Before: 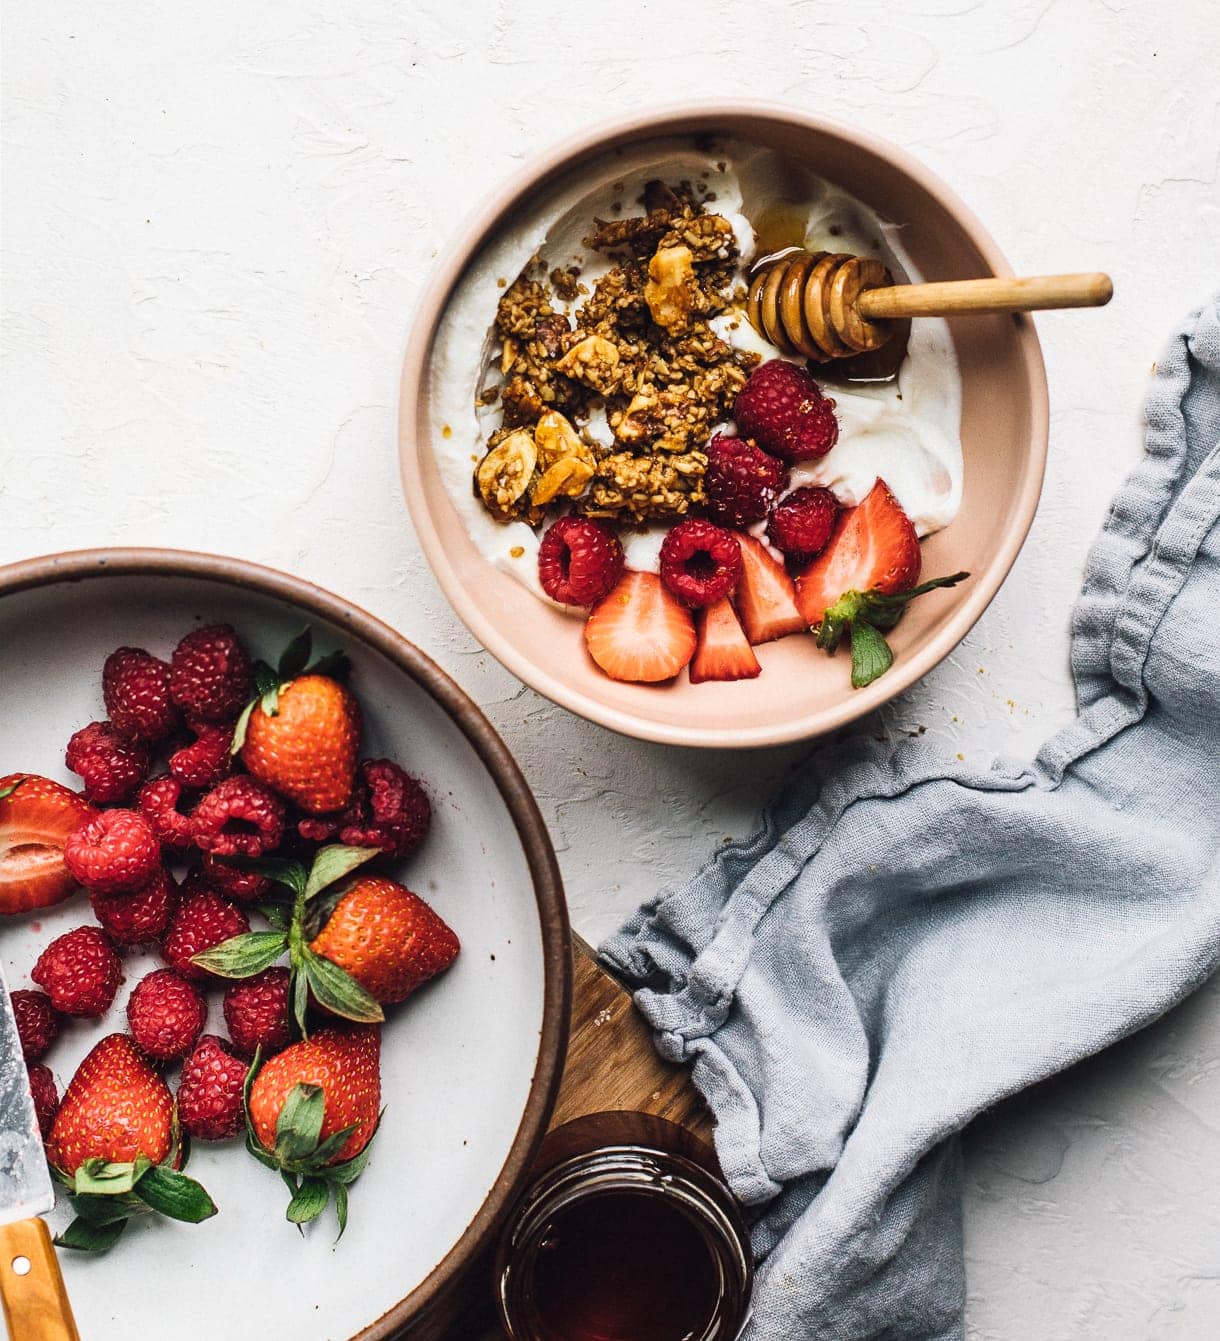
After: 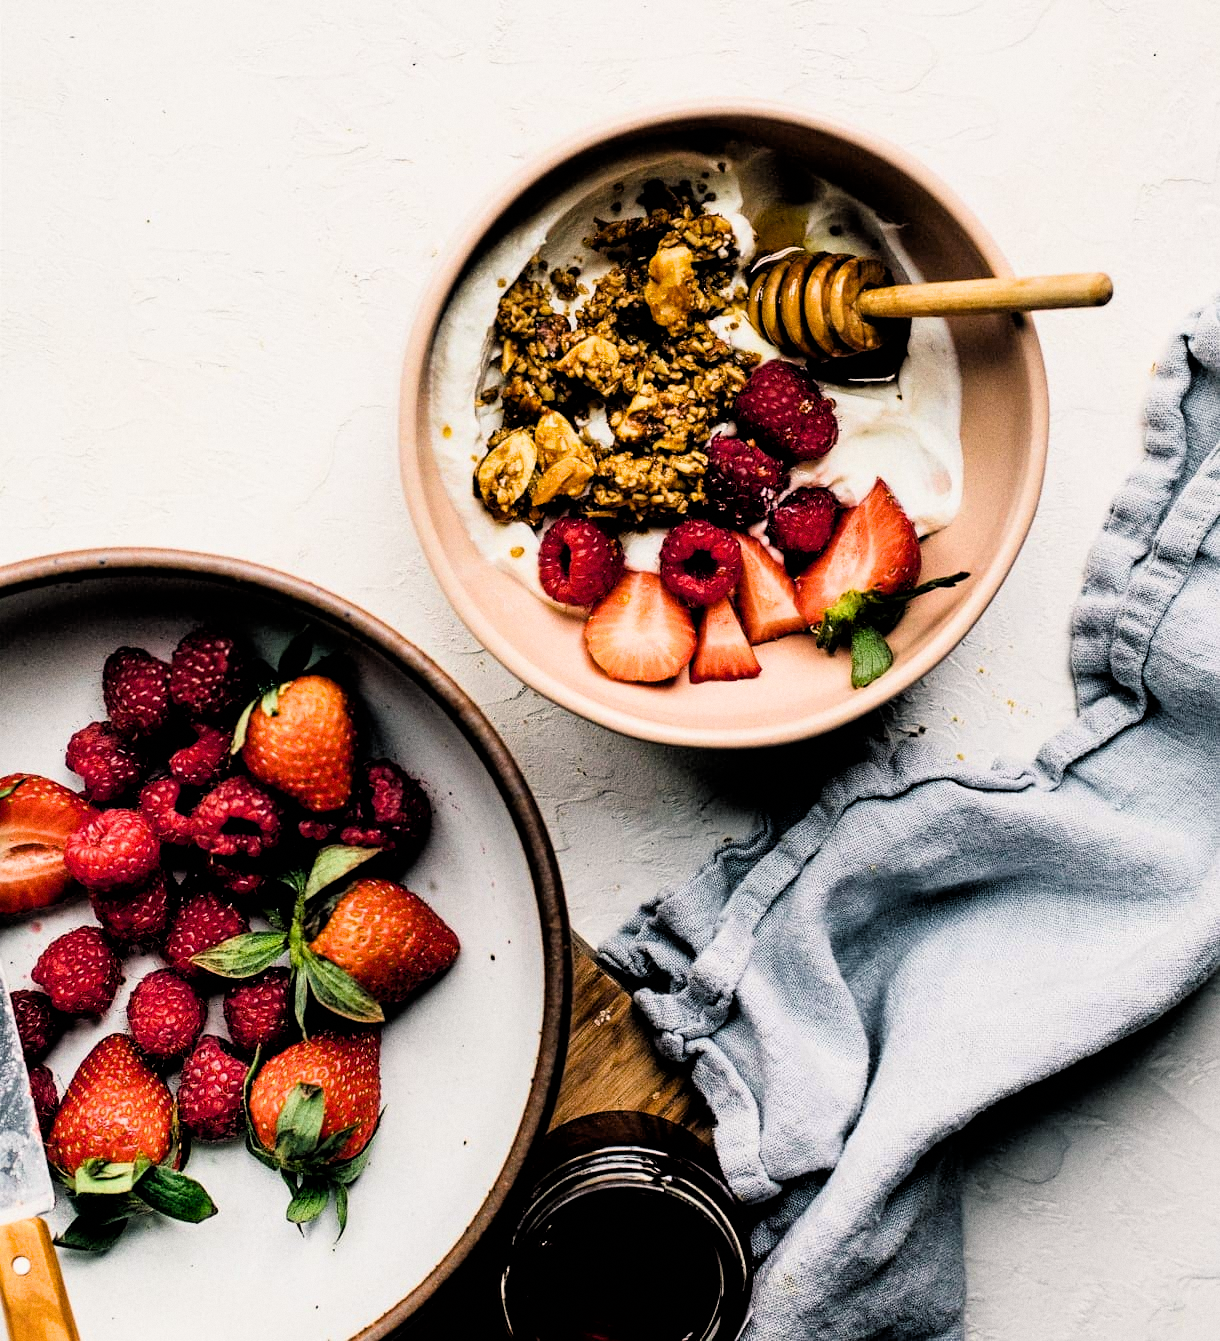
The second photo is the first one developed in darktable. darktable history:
grain: coarseness 7.08 ISO, strength 21.67%, mid-tones bias 59.58%
filmic rgb: black relative exposure -3.72 EV, white relative exposure 2.77 EV, dynamic range scaling -5.32%, hardness 3.03
color balance rgb: shadows lift › chroma 2%, shadows lift › hue 217.2°, power › hue 60°, highlights gain › chroma 1%, highlights gain › hue 69.6°, global offset › luminance -0.5%, perceptual saturation grading › global saturation 15%, global vibrance 15%
